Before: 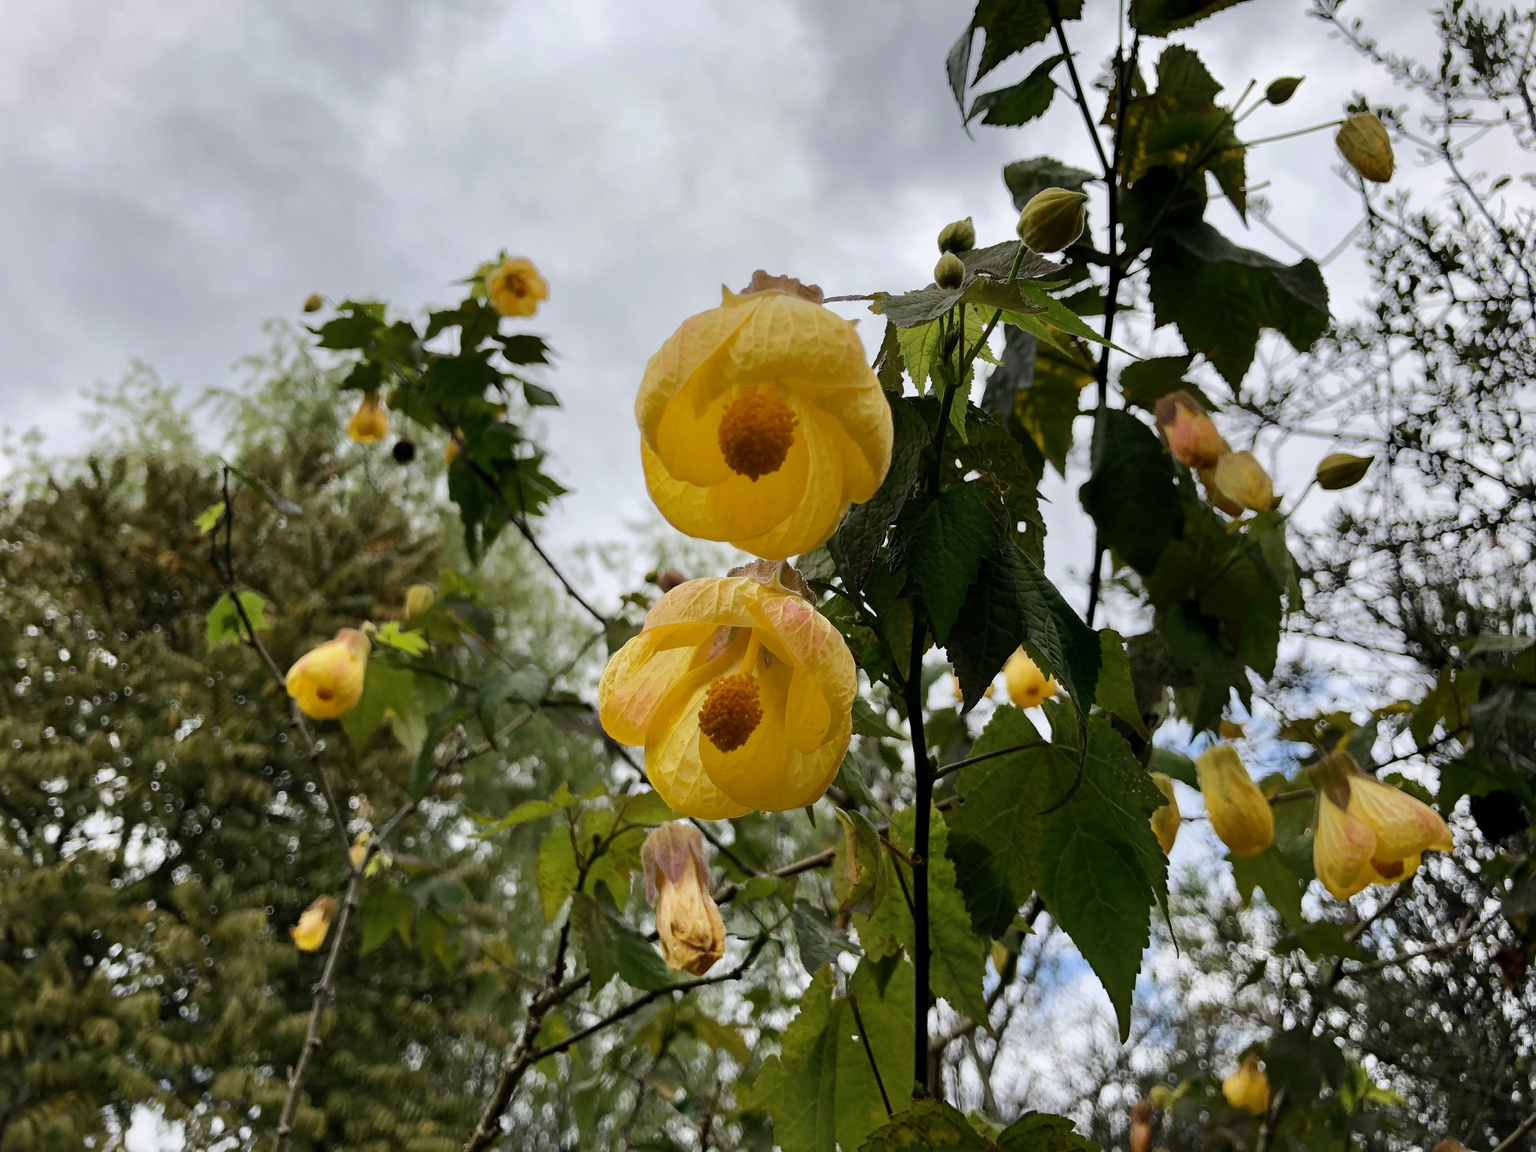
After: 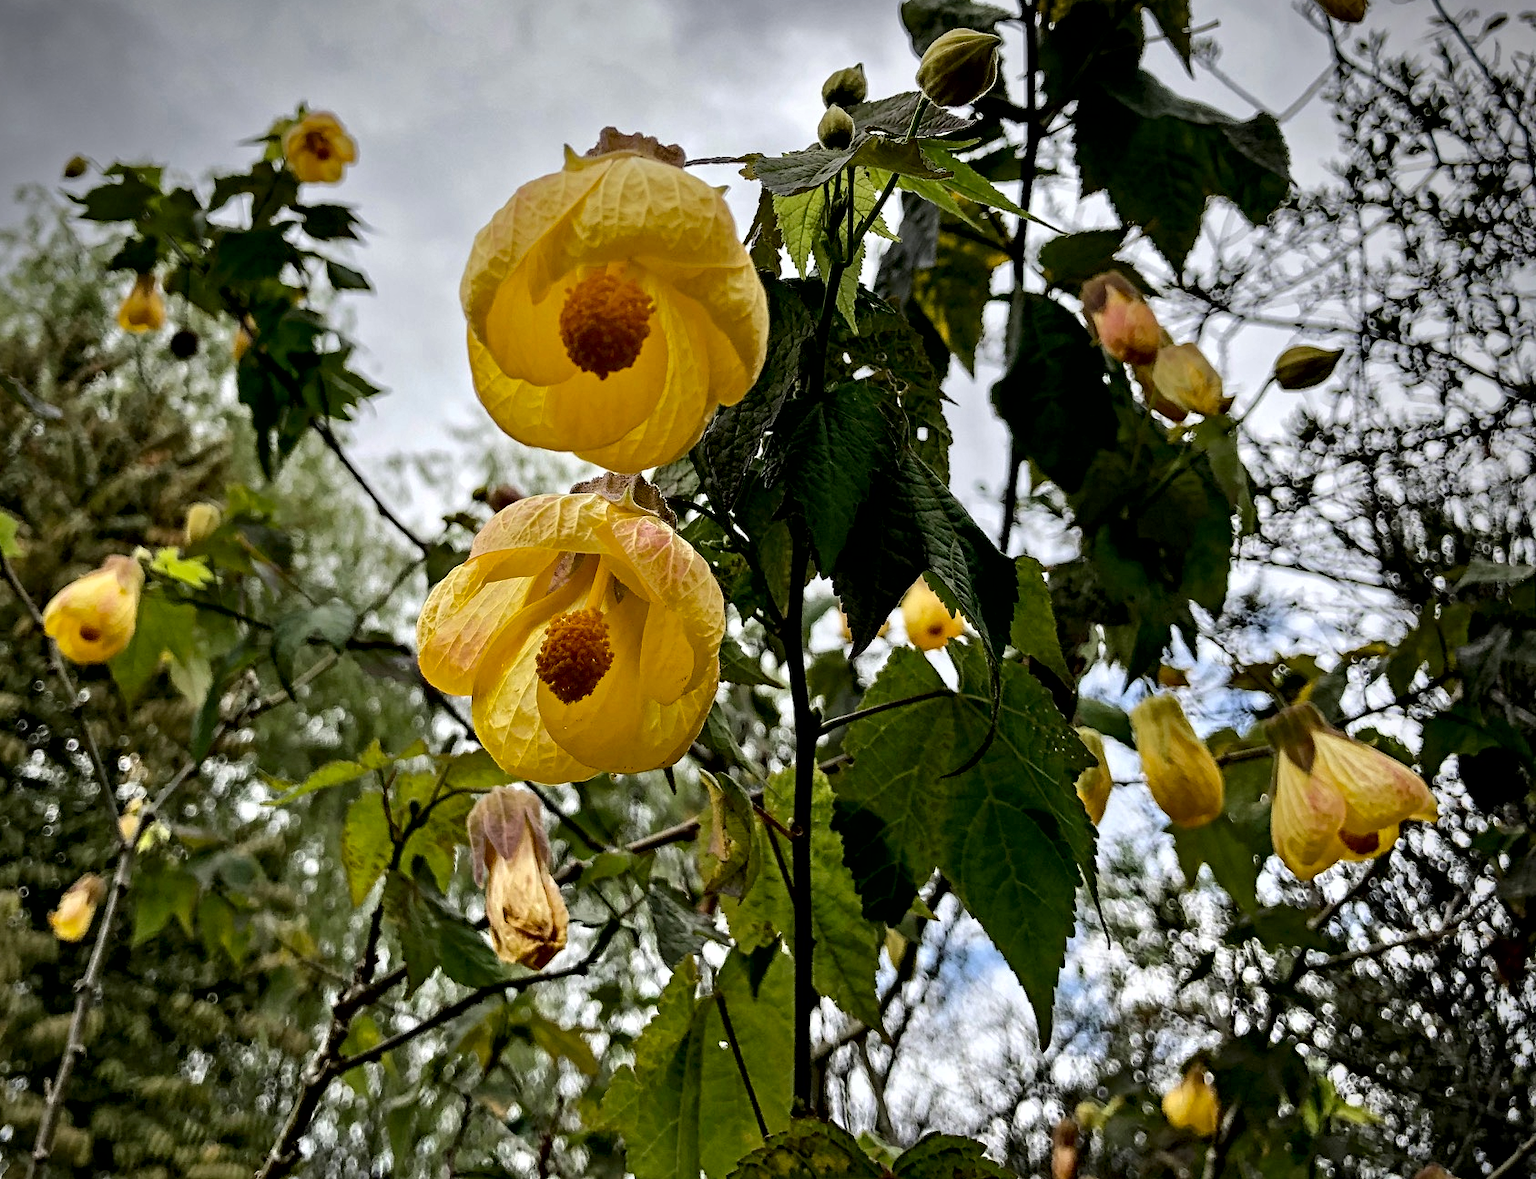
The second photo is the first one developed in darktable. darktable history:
vignetting: brightness -0.629, saturation -0.007, center (-0.028, 0.239)
crop: left 16.315%, top 14.246%
shadows and highlights: radius 125.46, shadows 30.51, highlights -30.51, low approximation 0.01, soften with gaussian
contrast equalizer: octaves 7, y [[0.5, 0.542, 0.583, 0.625, 0.667, 0.708], [0.5 ×6], [0.5 ×6], [0 ×6], [0 ×6]]
